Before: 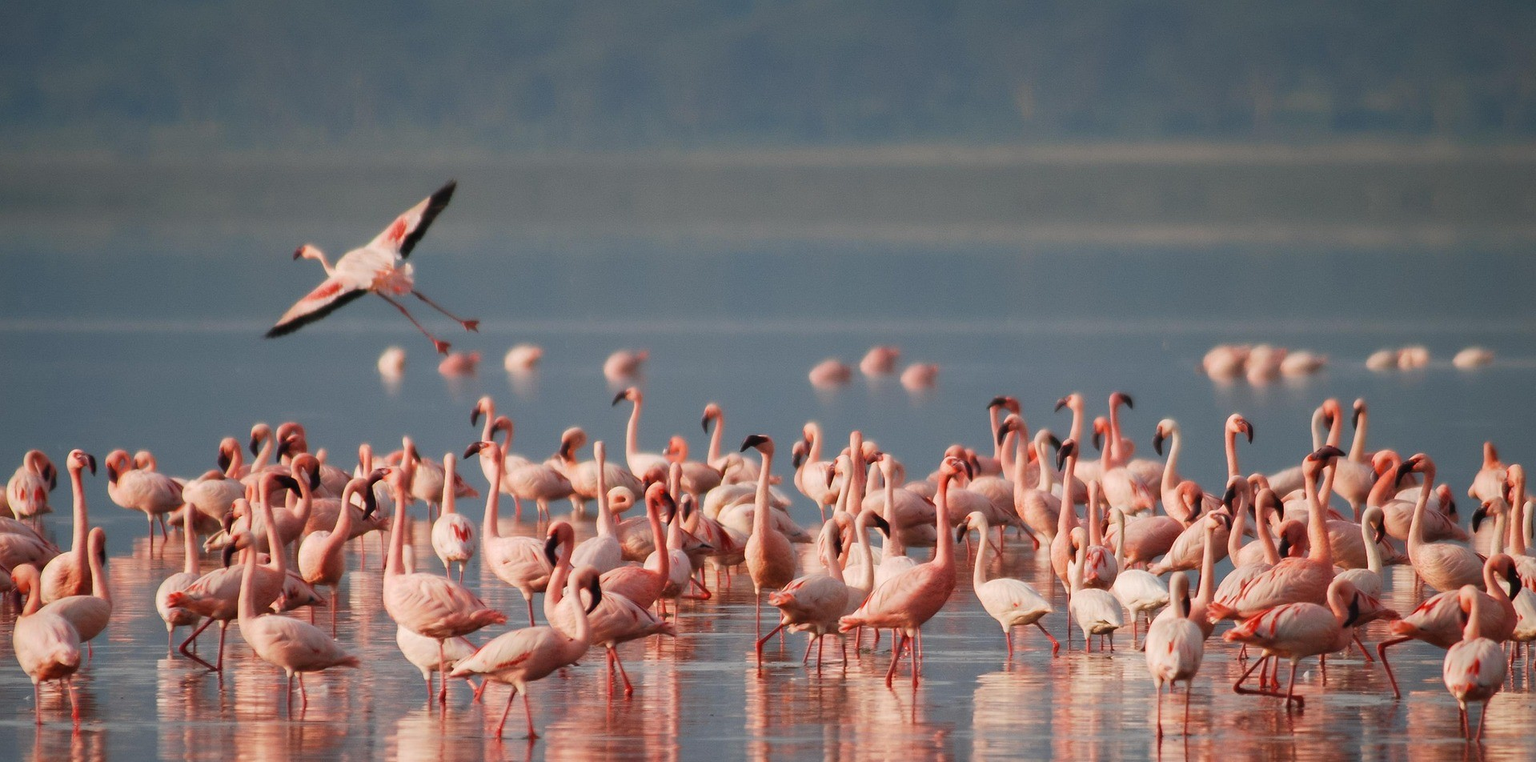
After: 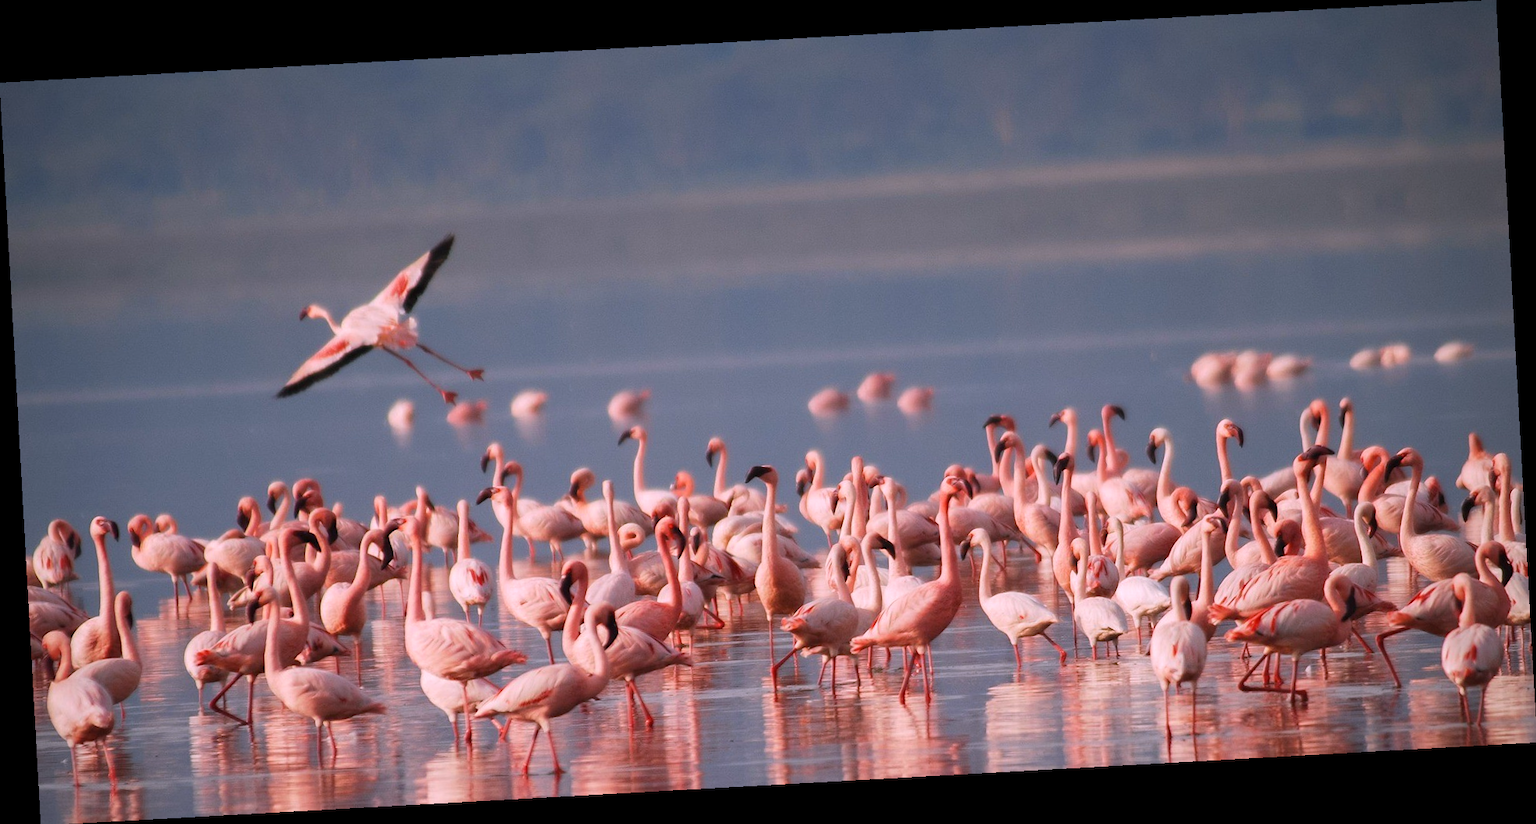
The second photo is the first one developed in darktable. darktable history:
white balance: red 1.066, blue 1.119
rotate and perspective: rotation -3.18°, automatic cropping off
vignetting: fall-off radius 93.87%
